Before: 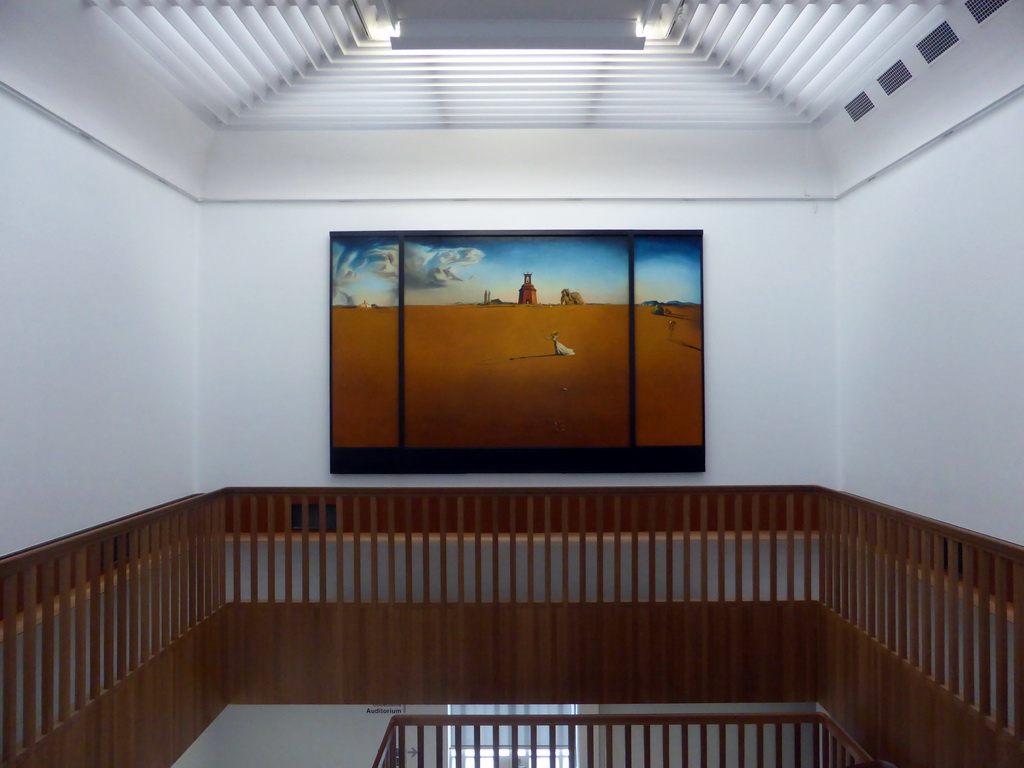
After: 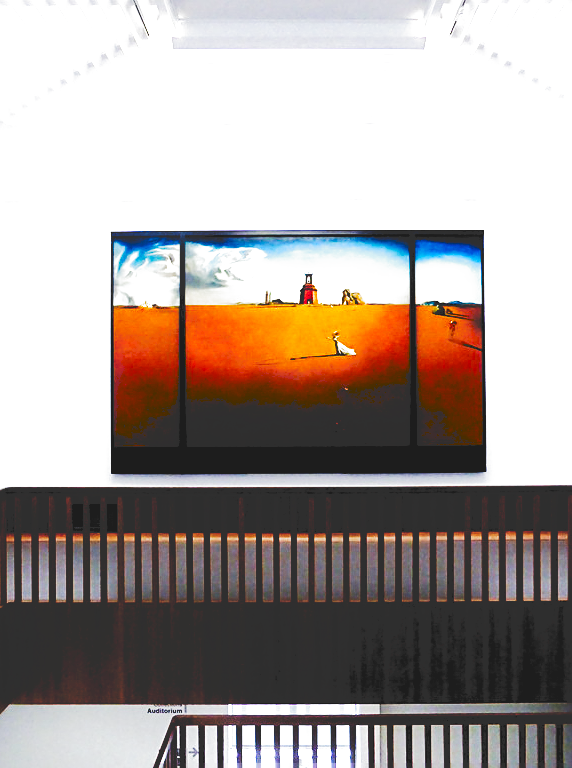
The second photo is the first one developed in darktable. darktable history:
sharpen: amount 0.499
crop: left 21.403%, right 22.642%
exposure: black level correction 0, exposure 0.69 EV, compensate exposure bias true, compensate highlight preservation false
filmic rgb: black relative exposure -3.62 EV, white relative exposure 2.18 EV, hardness 3.63, preserve chrominance no, color science v4 (2020), contrast in shadows soft
contrast brightness saturation: saturation 0.098
tone equalizer: -8 EV -0.732 EV, -7 EV -0.694 EV, -6 EV -0.627 EV, -5 EV -0.374 EV, -3 EV 0.379 EV, -2 EV 0.6 EV, -1 EV 0.682 EV, +0 EV 0.747 EV
tone curve: curves: ch0 [(0, 0) (0.003, 0.19) (0.011, 0.192) (0.025, 0.192) (0.044, 0.194) (0.069, 0.196) (0.1, 0.197) (0.136, 0.198) (0.177, 0.216) (0.224, 0.236) (0.277, 0.269) (0.335, 0.331) (0.399, 0.418) (0.468, 0.515) (0.543, 0.621) (0.623, 0.725) (0.709, 0.804) (0.801, 0.859) (0.898, 0.913) (1, 1)], preserve colors none
